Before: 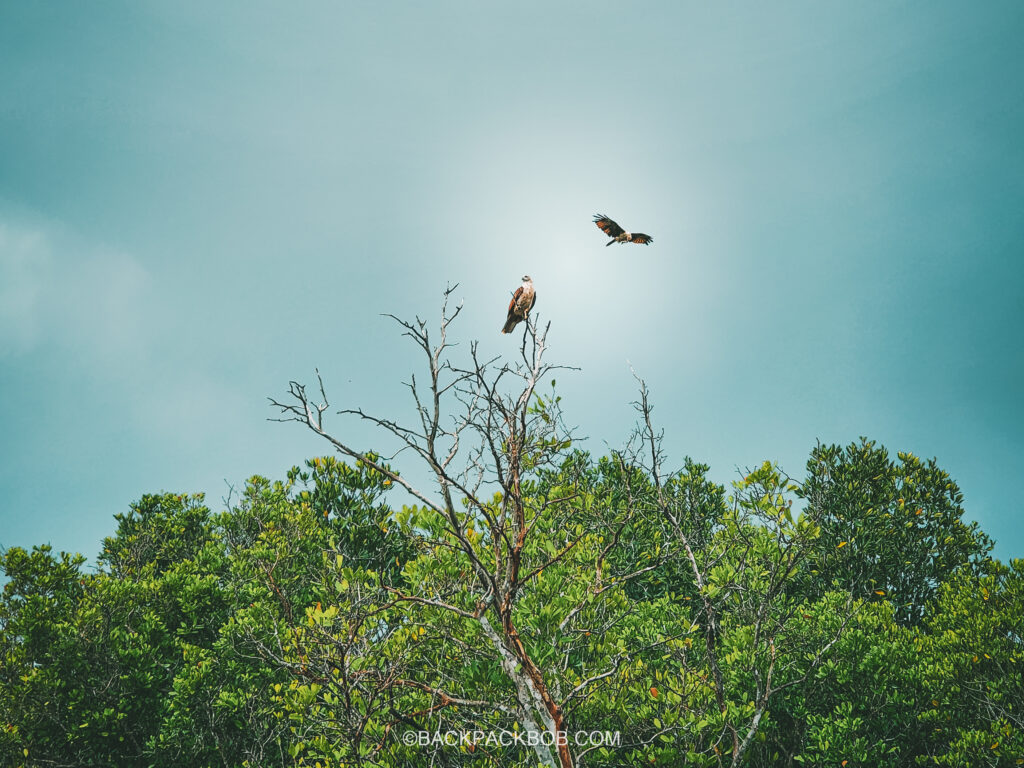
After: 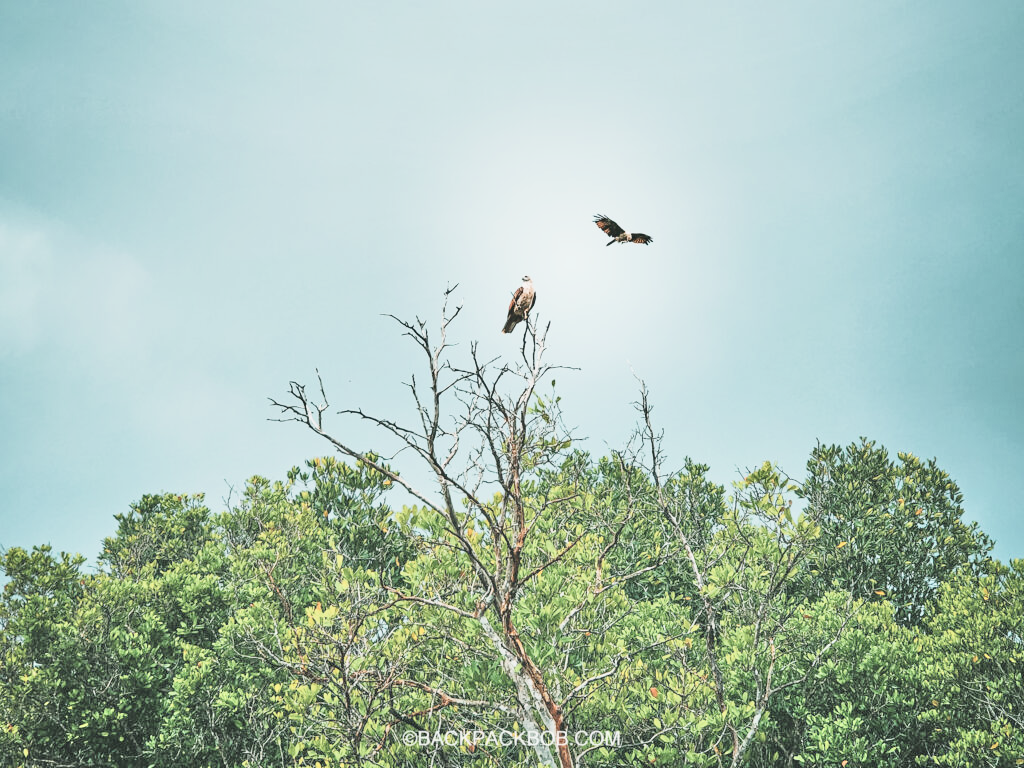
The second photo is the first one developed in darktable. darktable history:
filmic rgb: white relative exposure 3.8 EV, hardness 4.35
contrast brightness saturation: contrast 0.25, saturation -0.31
tone equalizer: -7 EV 0.15 EV, -6 EV 0.6 EV, -5 EV 1.15 EV, -4 EV 1.33 EV, -3 EV 1.15 EV, -2 EV 0.6 EV, -1 EV 0.15 EV, mask exposure compensation -0.5 EV
exposure: black level correction -0.002, exposure 0.54 EV, compensate highlight preservation false
